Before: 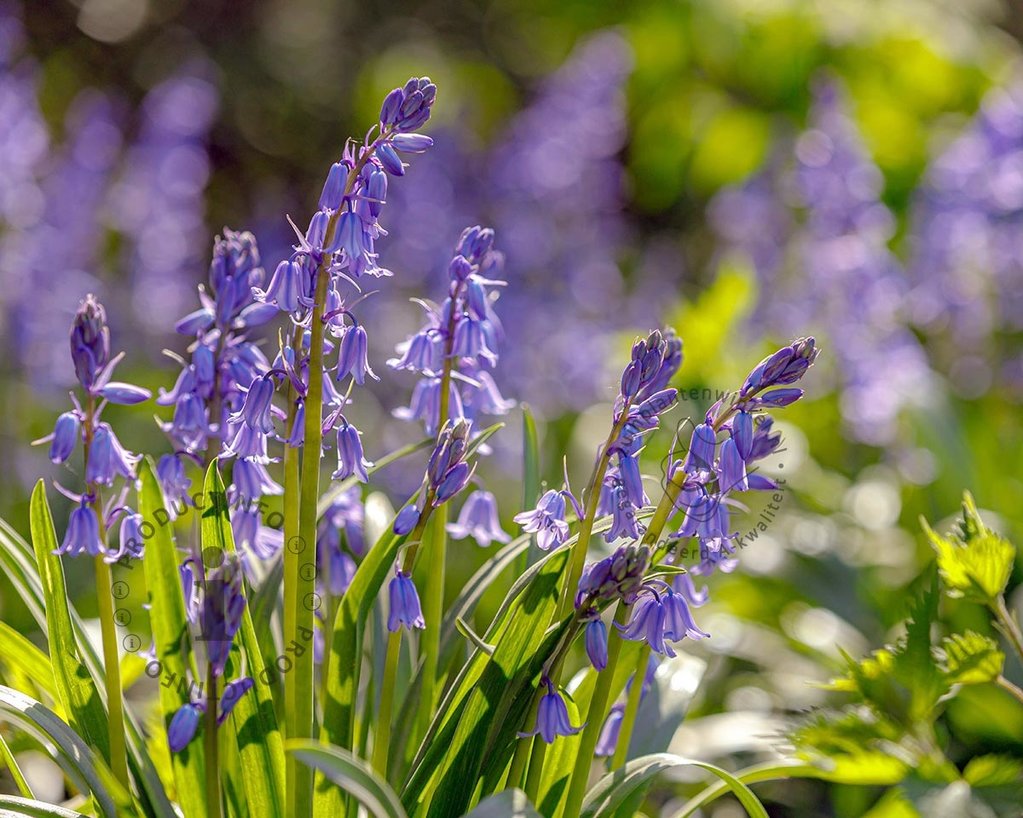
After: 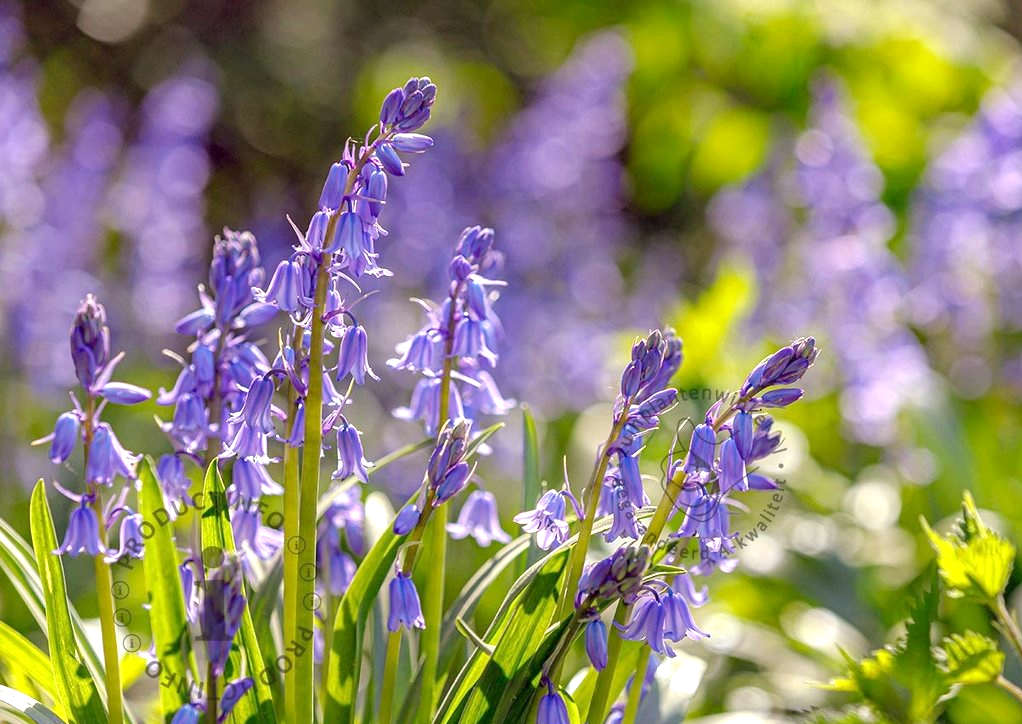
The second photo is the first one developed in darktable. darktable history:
crop and rotate: top 0%, bottom 11.49%
exposure: black level correction 0.001, exposure 0.5 EV, compensate exposure bias true, compensate highlight preservation false
